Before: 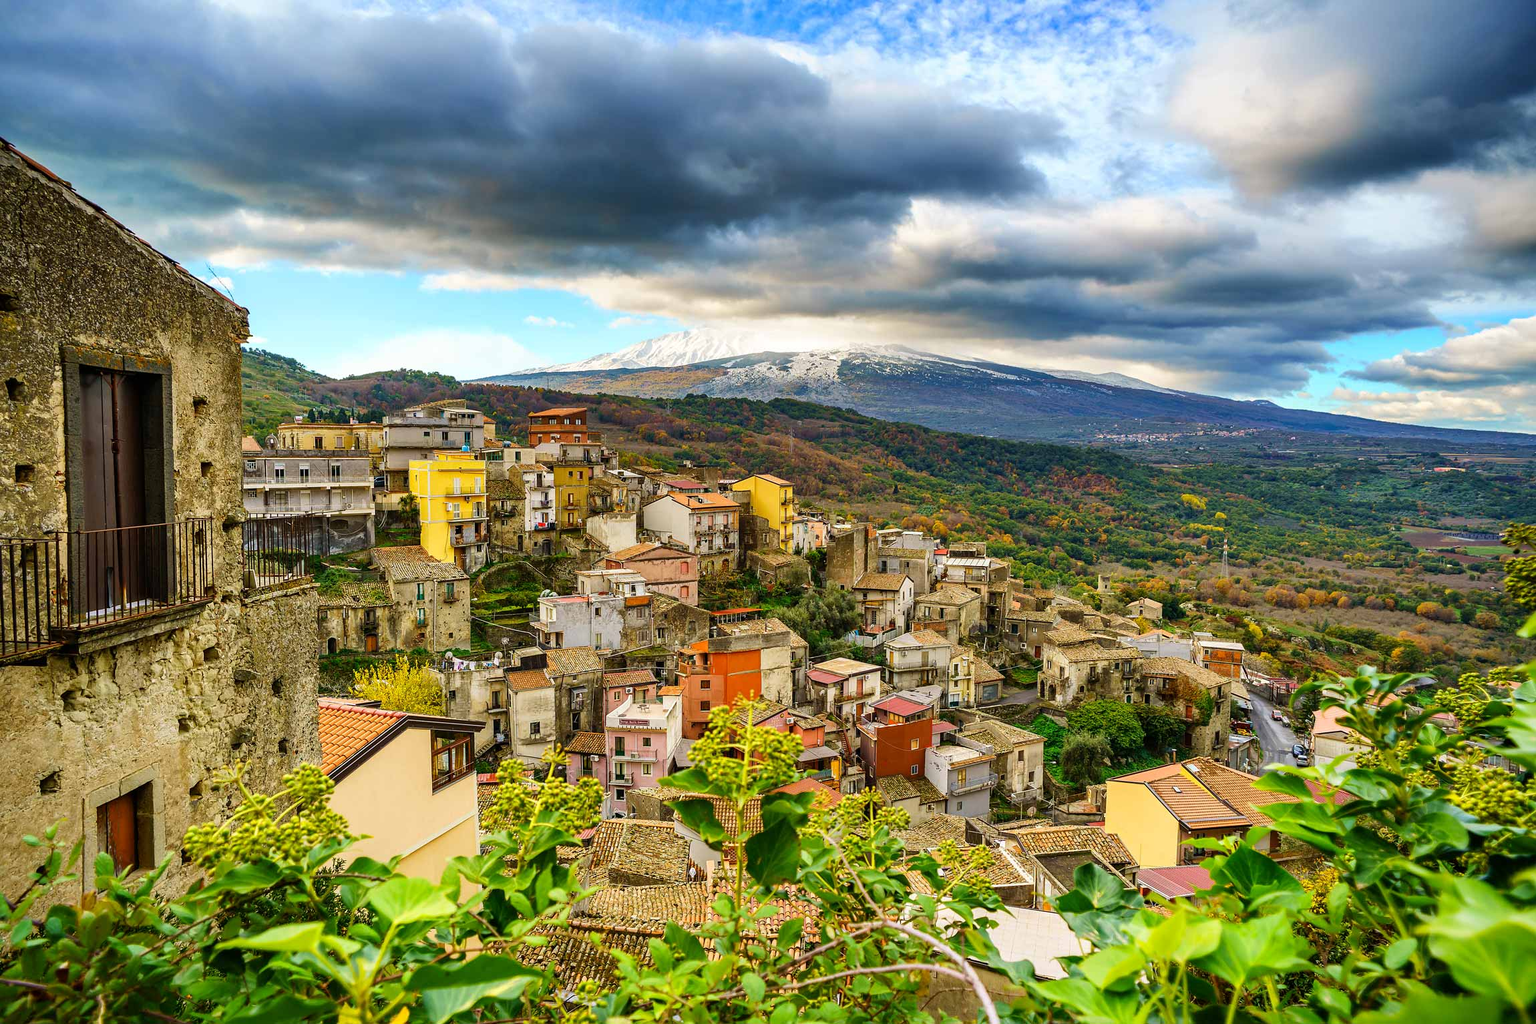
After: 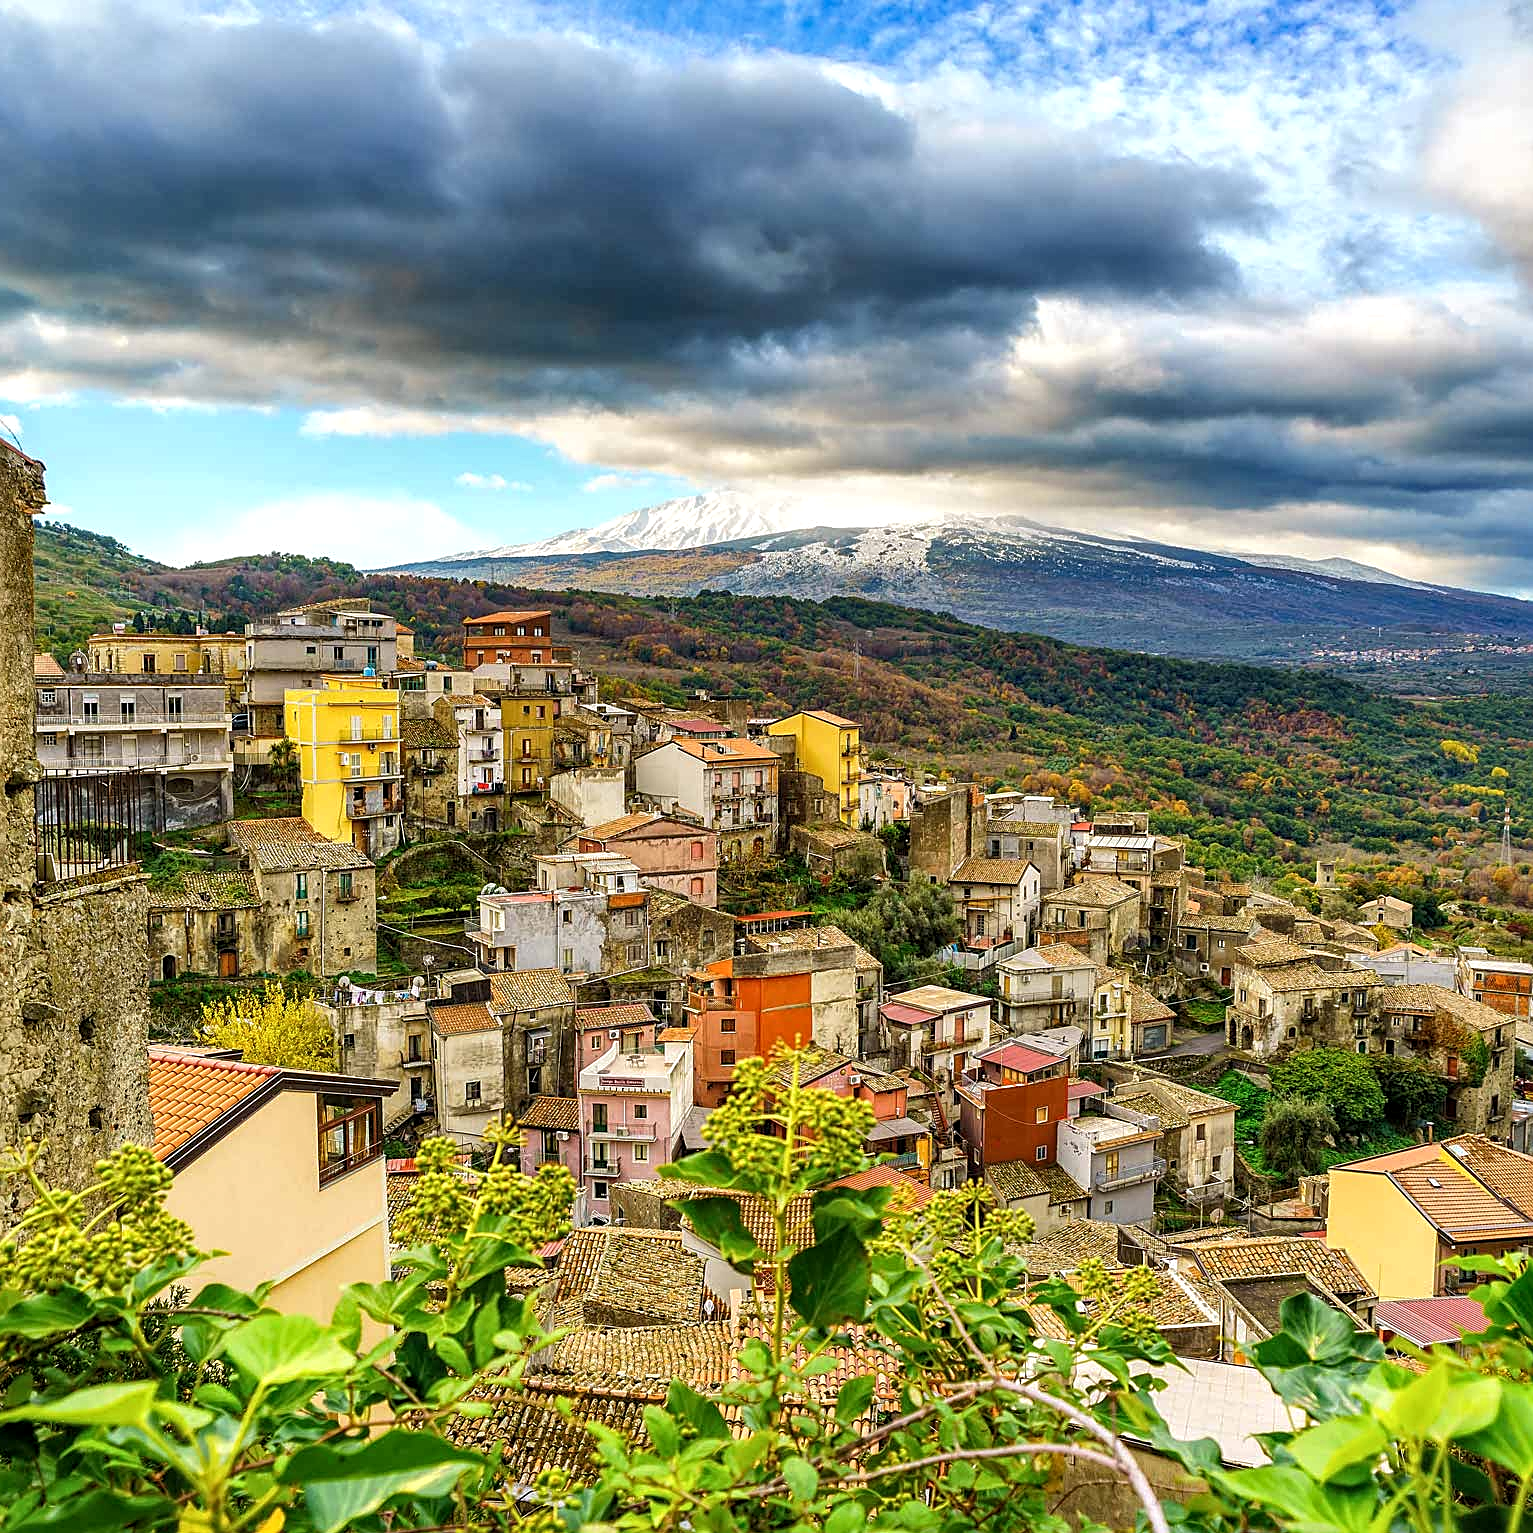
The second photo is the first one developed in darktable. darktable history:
crop and rotate: left 14.292%, right 19.041%
shadows and highlights: shadows 30.86, highlights 0, soften with gaussian
local contrast: highlights 99%, shadows 86%, detail 160%, midtone range 0.2
sharpen: on, module defaults
